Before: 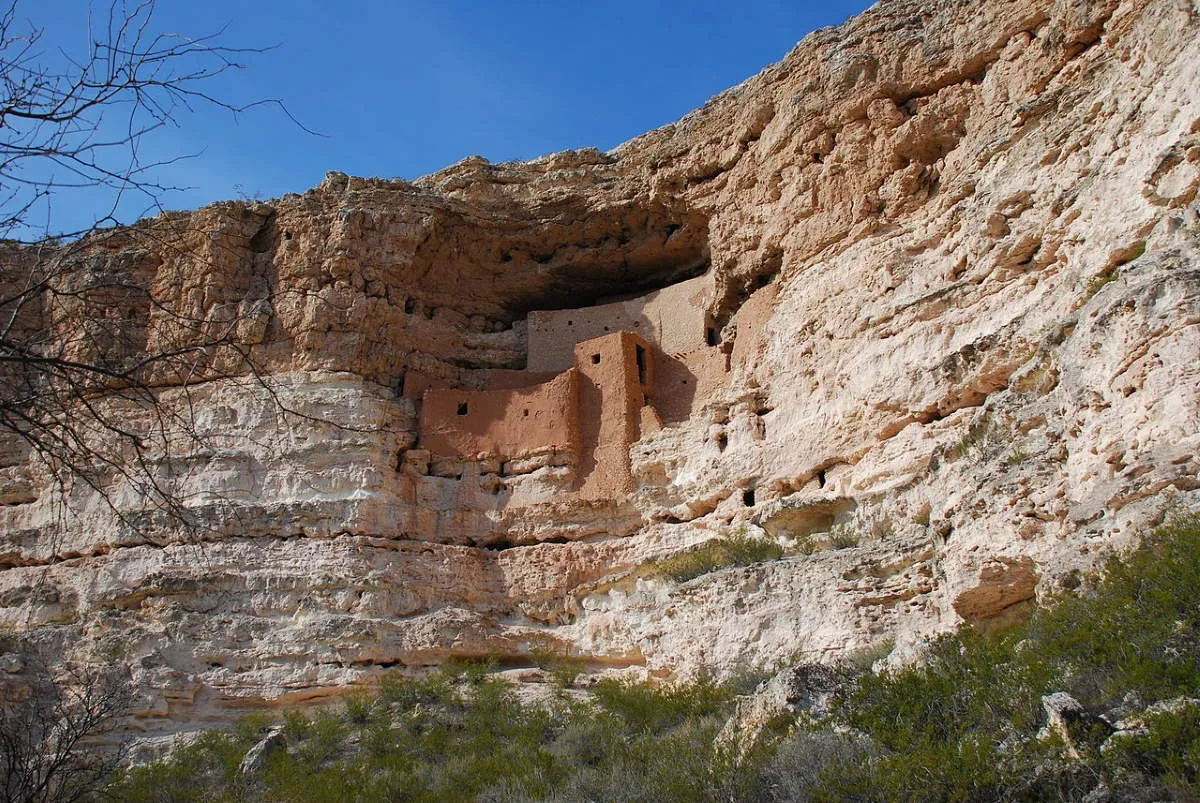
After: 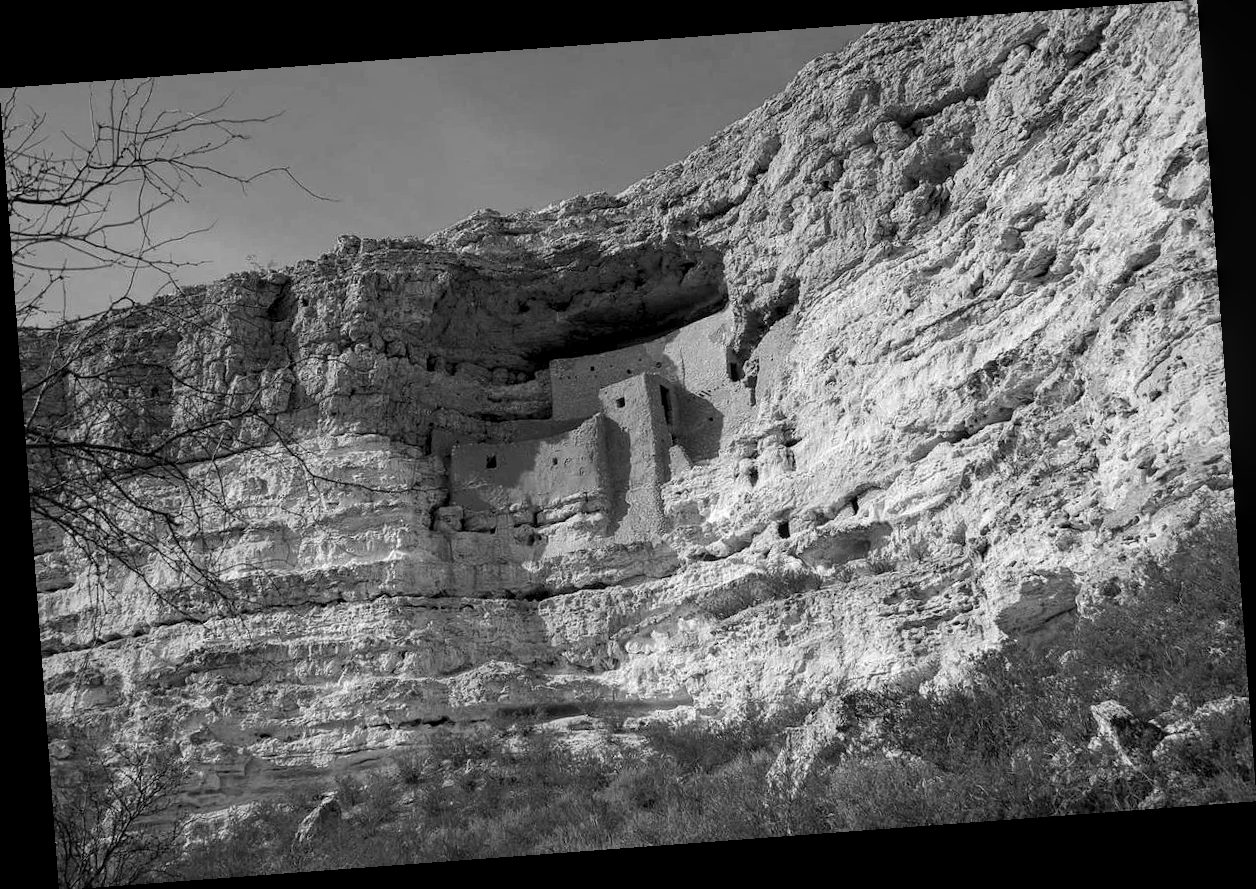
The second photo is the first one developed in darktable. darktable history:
rotate and perspective: rotation -4.25°, automatic cropping off
local contrast: detail 130%
color zones: curves: ch1 [(0, -0.014) (0.143, -0.013) (0.286, -0.013) (0.429, -0.016) (0.571, -0.019) (0.714, -0.015) (0.857, 0.002) (1, -0.014)]
